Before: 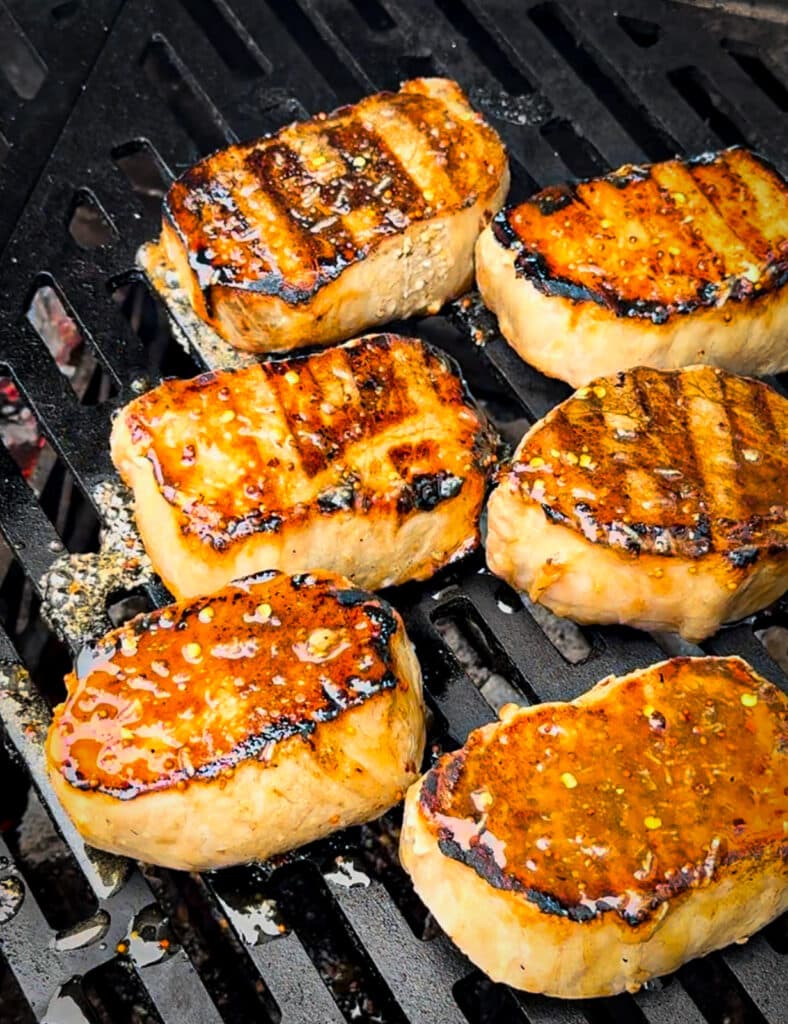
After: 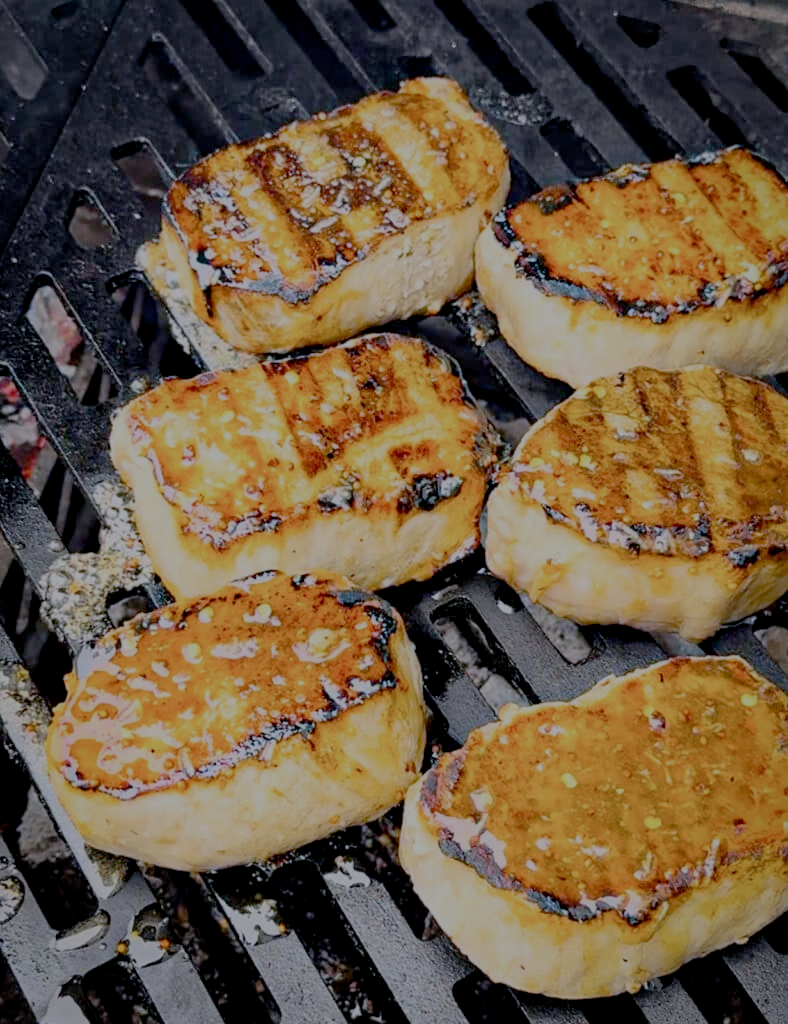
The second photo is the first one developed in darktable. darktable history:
white balance: red 0.967, blue 1.119, emerald 0.756
filmic rgb: white relative exposure 8 EV, threshold 3 EV, structure ↔ texture 100%, target black luminance 0%, hardness 2.44, latitude 76.53%, contrast 0.562, shadows ↔ highlights balance 0%, preserve chrominance no, color science v4 (2020), iterations of high-quality reconstruction 10, type of noise poissonian, enable highlight reconstruction true
